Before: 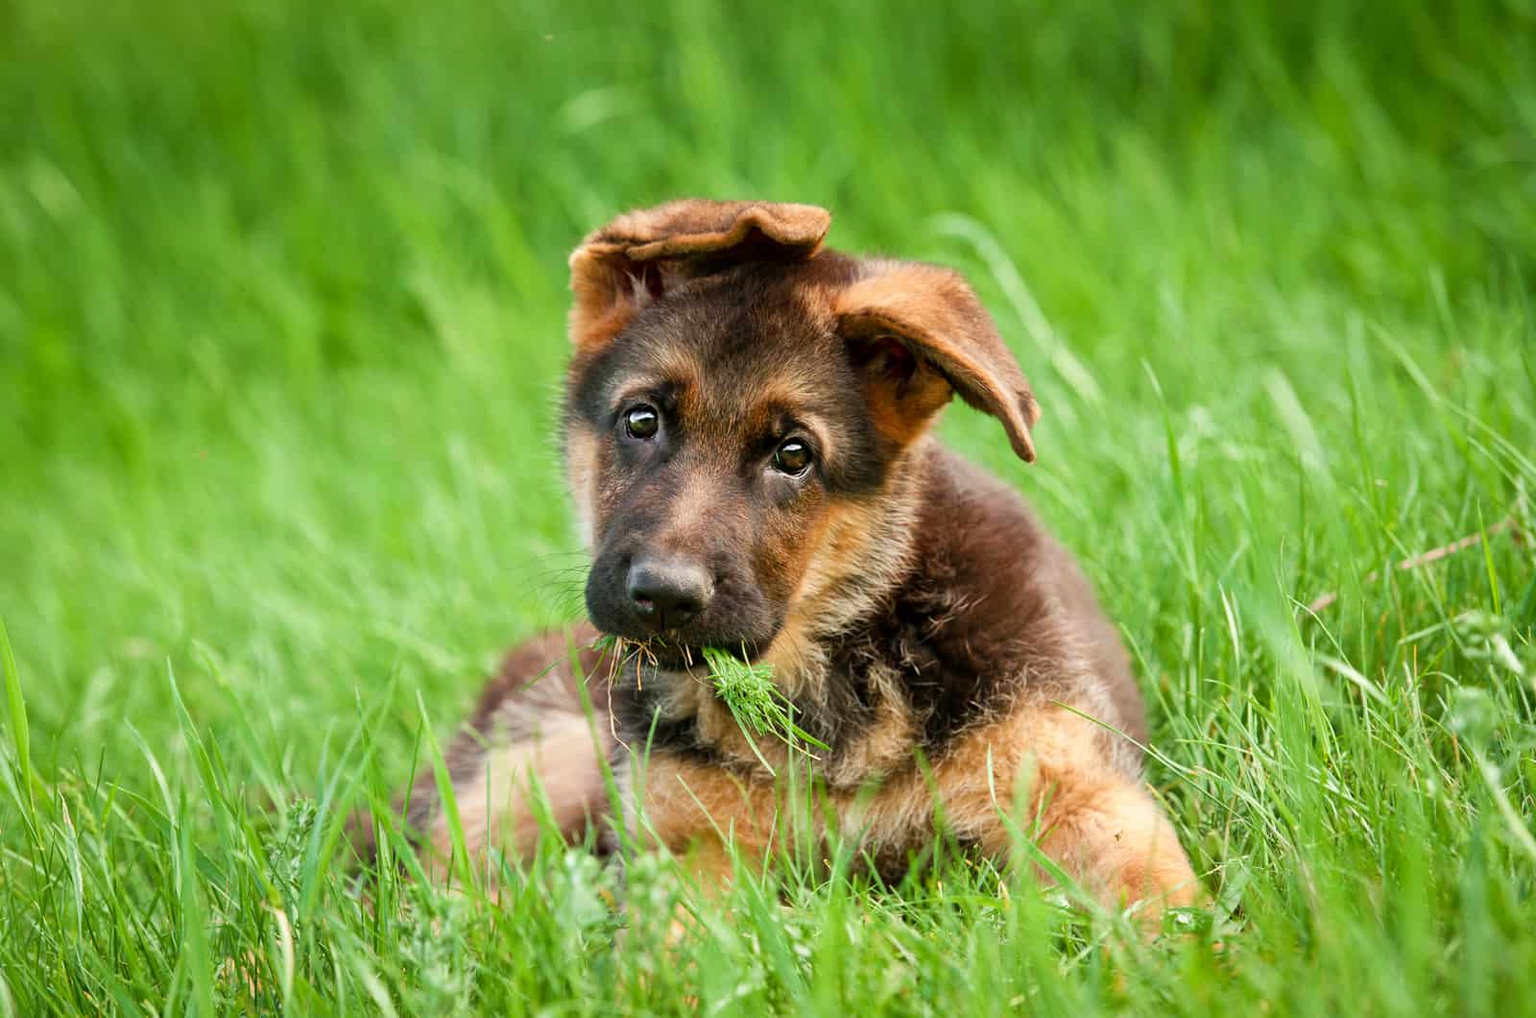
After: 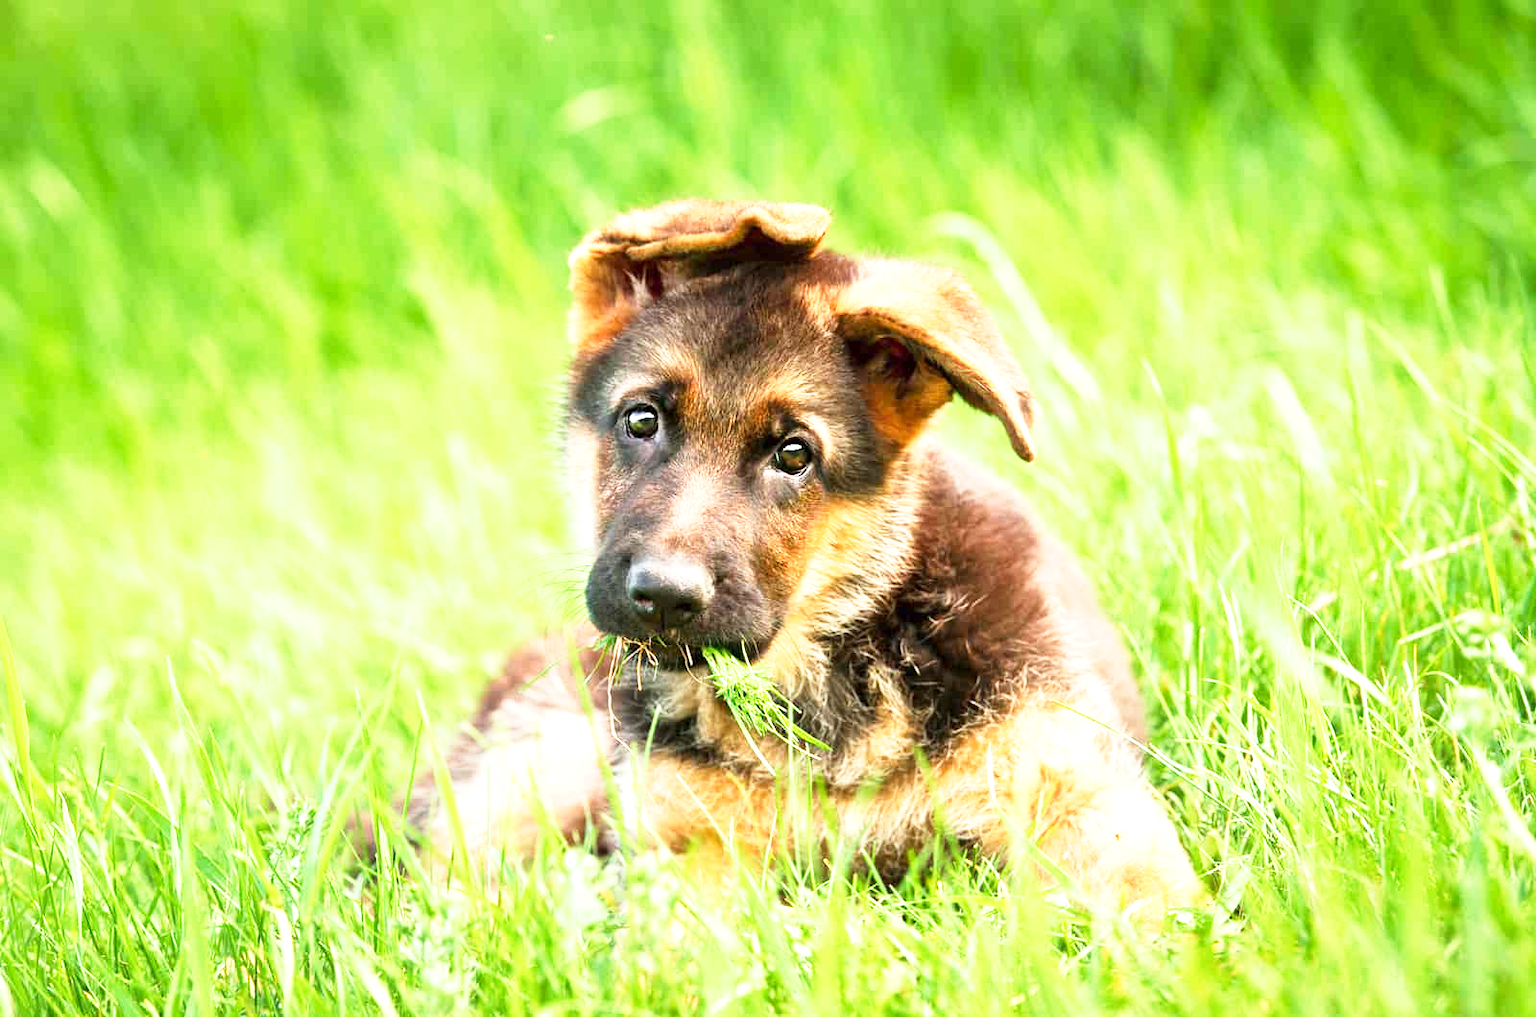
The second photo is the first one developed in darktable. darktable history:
base curve: curves: ch0 [(0, 0) (0.579, 0.807) (1, 1)], preserve colors none
exposure: exposure 0.991 EV, compensate exposure bias true, compensate highlight preservation false
